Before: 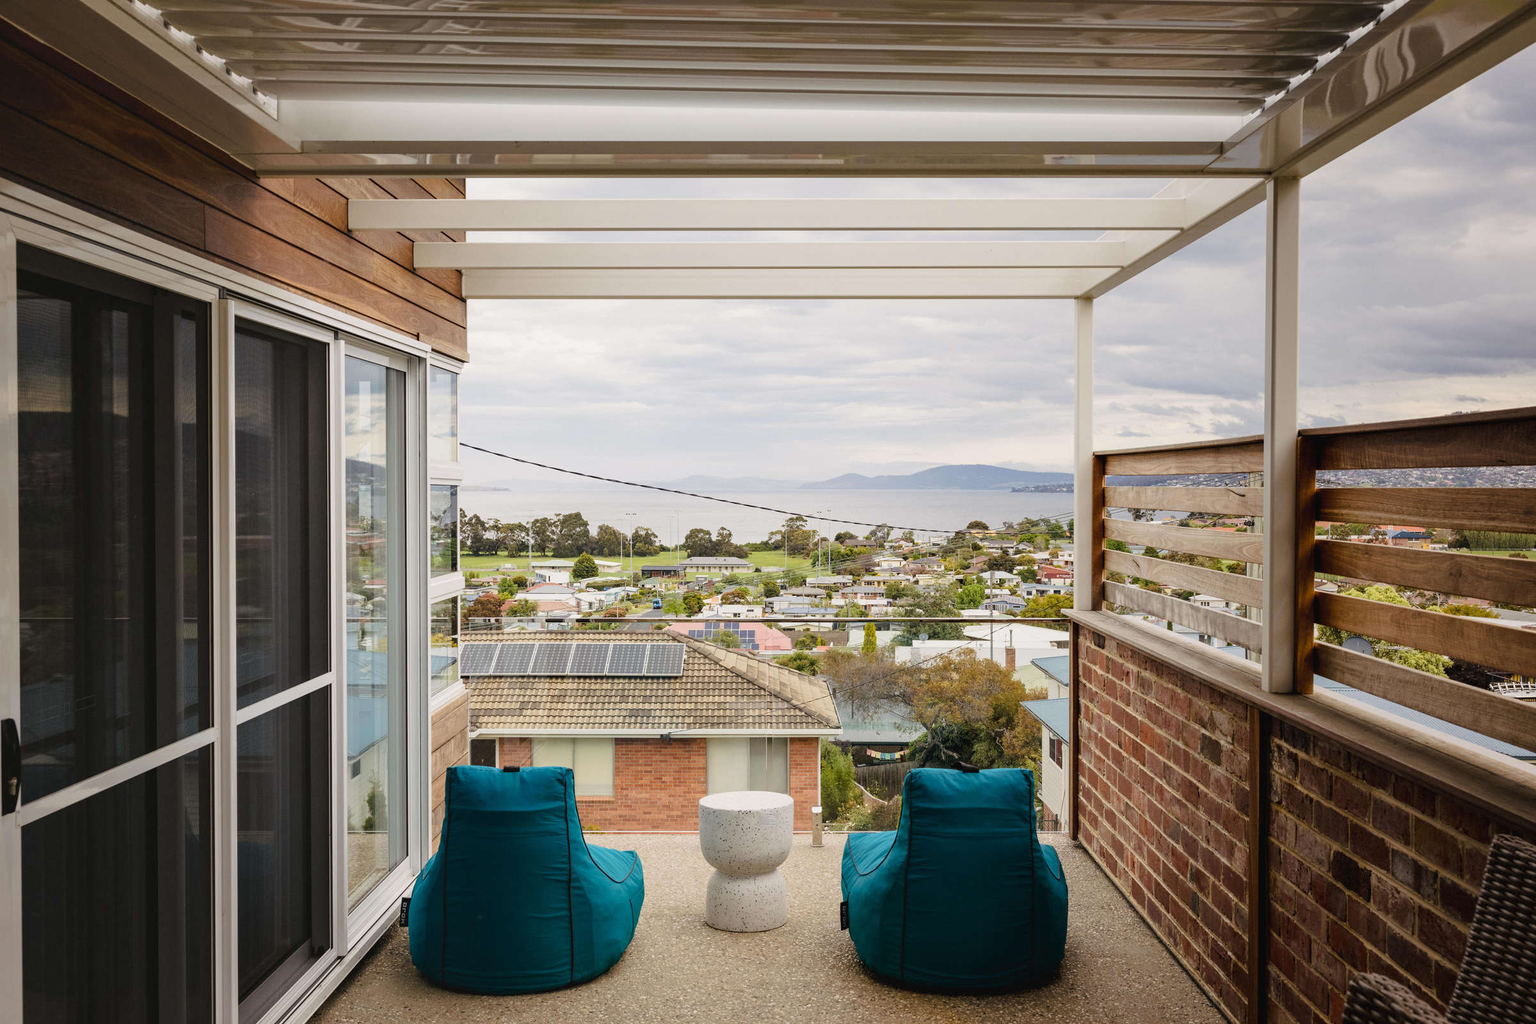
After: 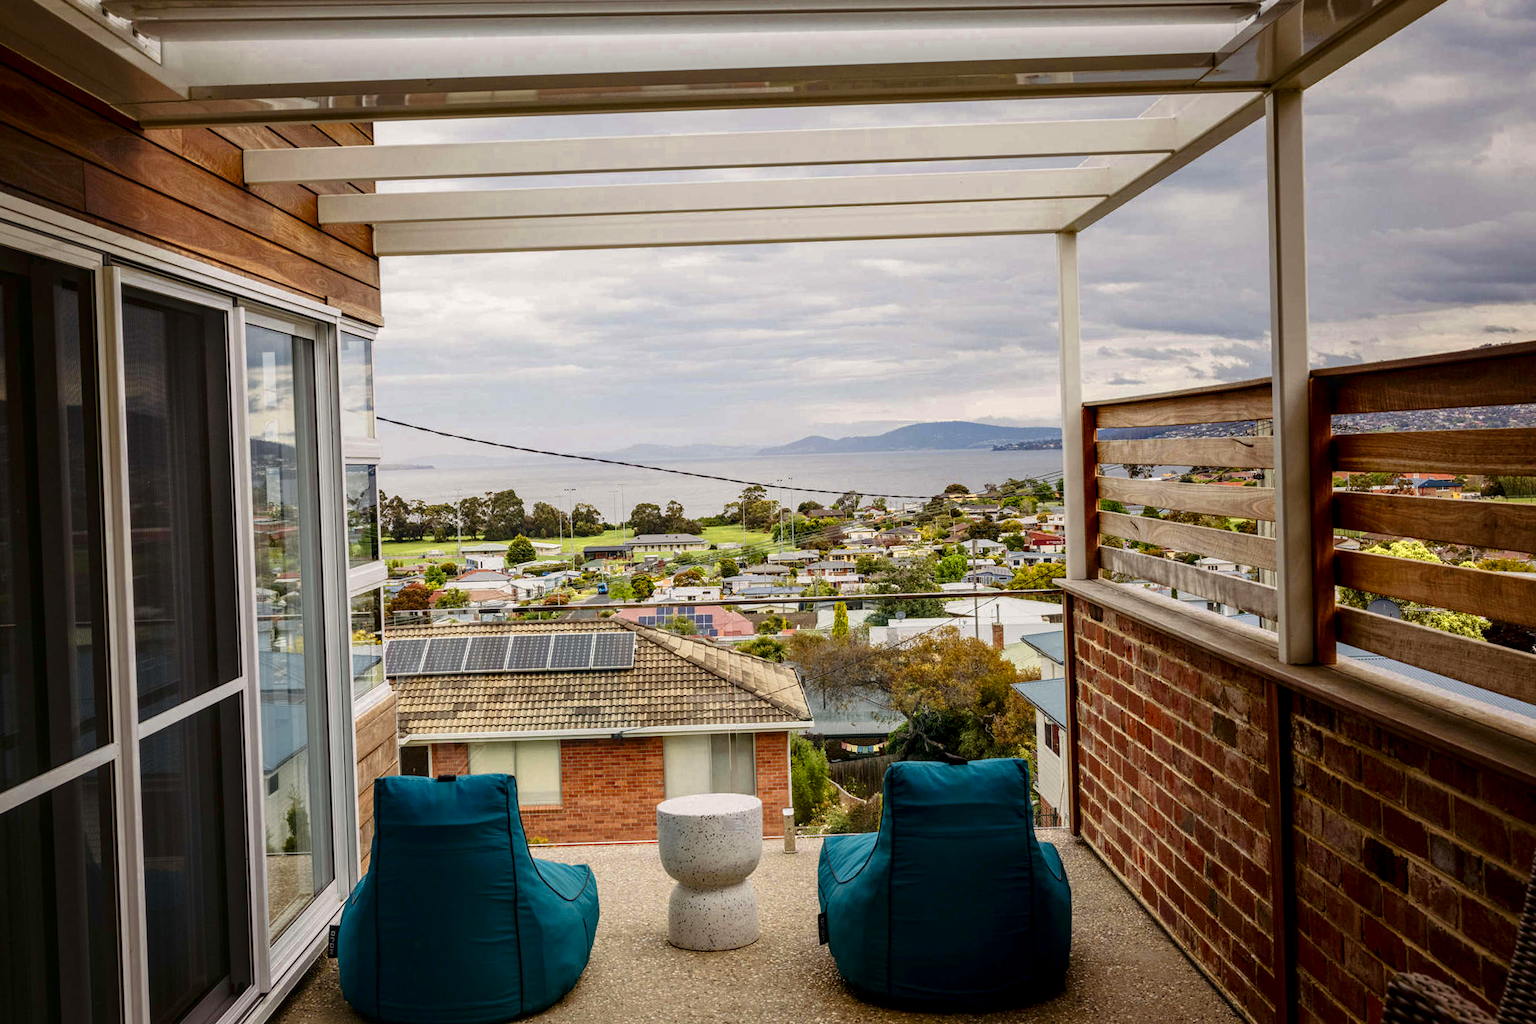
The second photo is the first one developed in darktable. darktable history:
local contrast: on, module defaults
crop and rotate: angle 1.96°, left 5.673%, top 5.673%
color zones: curves: ch0 [(0.004, 0.305) (0.261, 0.623) (0.389, 0.399) (0.708, 0.571) (0.947, 0.34)]; ch1 [(0.025, 0.645) (0.229, 0.584) (0.326, 0.551) (0.484, 0.262) (0.757, 0.643)]
contrast brightness saturation: brightness -0.2, saturation 0.08
